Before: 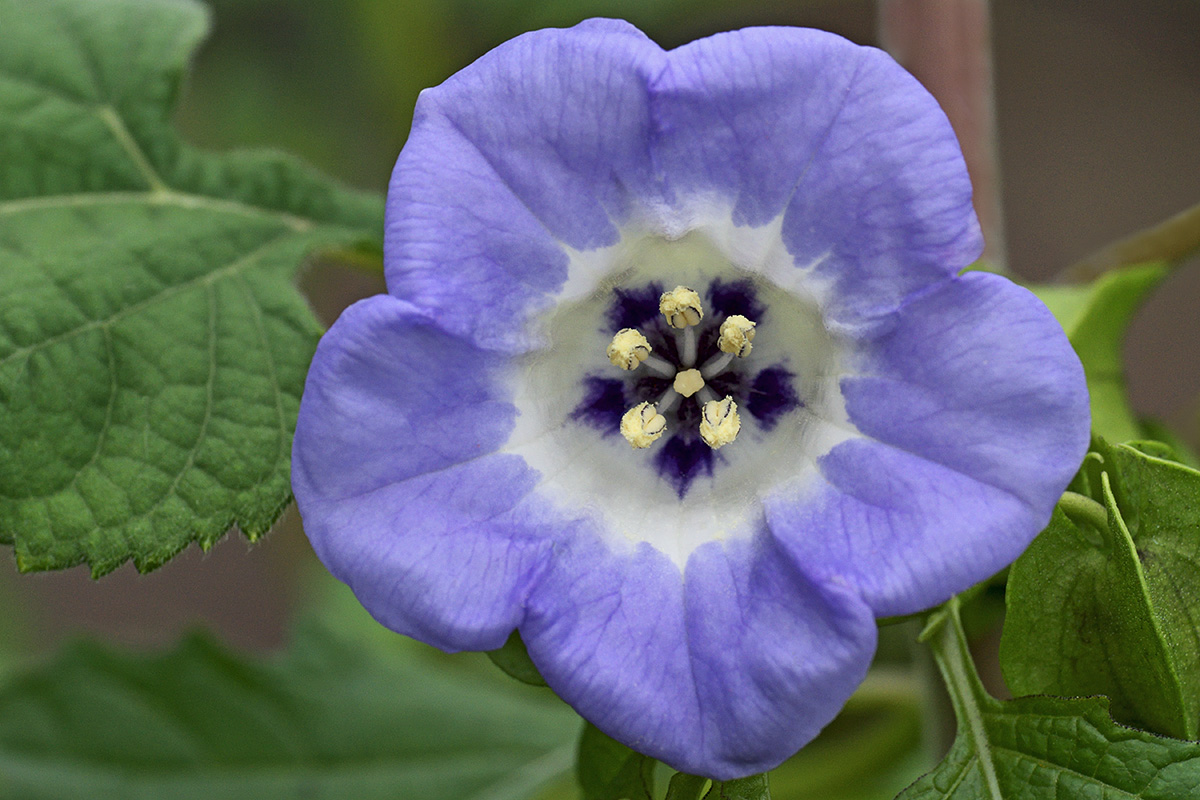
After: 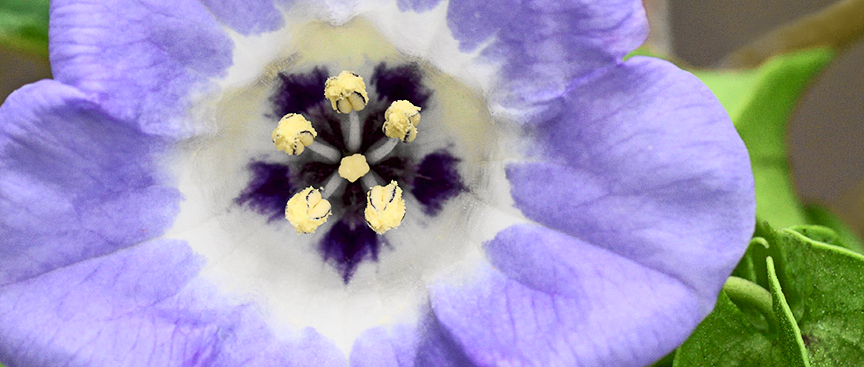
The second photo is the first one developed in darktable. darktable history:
tone curve: curves: ch0 [(0, 0) (0.055, 0.05) (0.258, 0.287) (0.434, 0.526) (0.517, 0.648) (0.745, 0.874) (1, 1)]; ch1 [(0, 0) (0.346, 0.307) (0.418, 0.383) (0.46, 0.439) (0.482, 0.493) (0.502, 0.503) (0.517, 0.514) (0.55, 0.561) (0.588, 0.603) (0.646, 0.688) (1, 1)]; ch2 [(0, 0) (0.346, 0.34) (0.431, 0.45) (0.485, 0.499) (0.5, 0.503) (0.527, 0.525) (0.545, 0.562) (0.679, 0.706) (1, 1)], color space Lab, independent channels, preserve colors none
crop and rotate: left 27.938%, top 27.046%, bottom 27.046%
